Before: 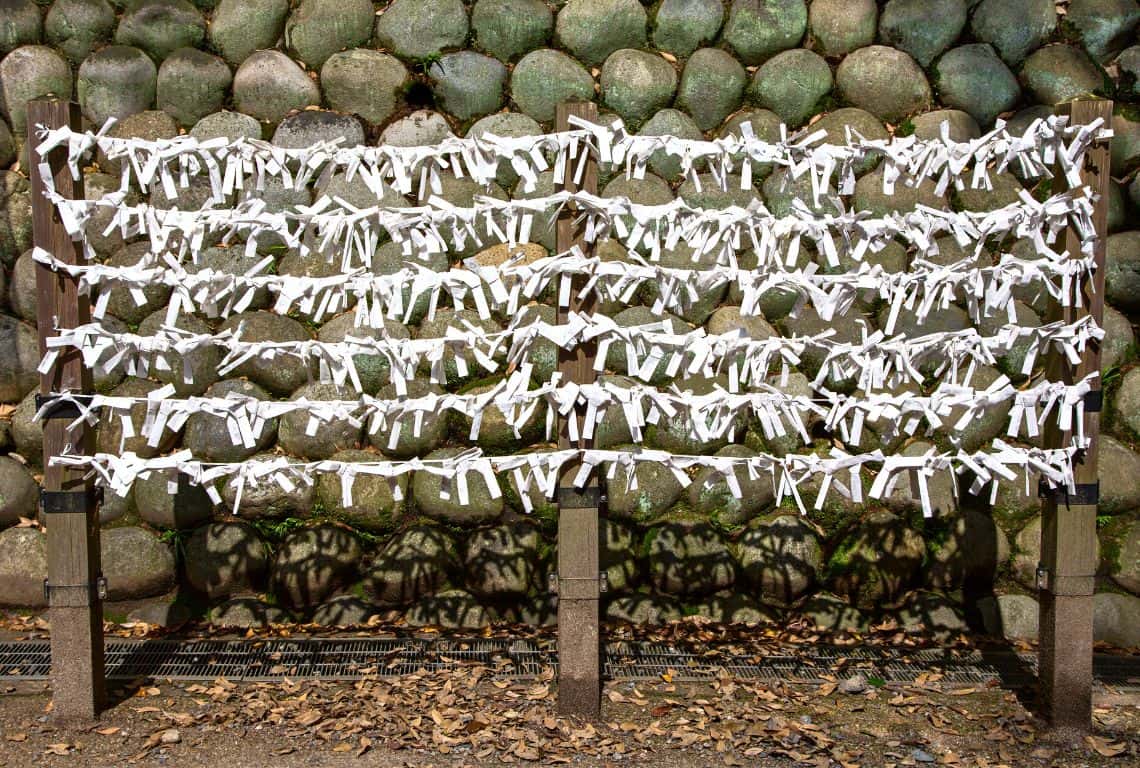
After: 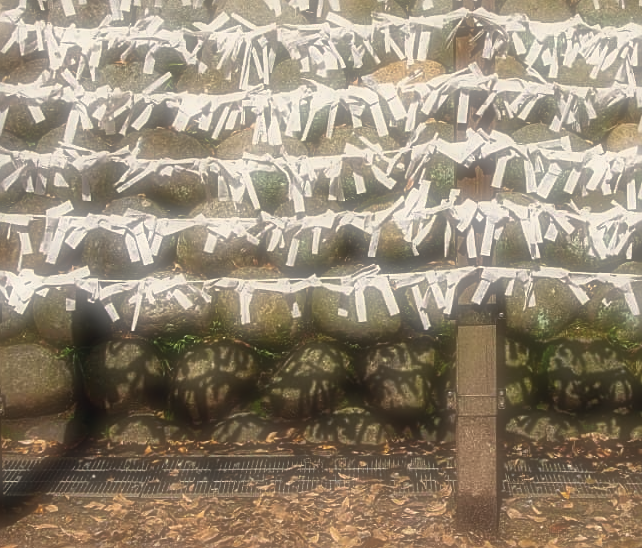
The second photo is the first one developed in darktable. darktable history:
white balance: red 1.045, blue 0.932
sharpen: amount 0.55
color correction: highlights a* 0.207, highlights b* 2.7, shadows a* -0.874, shadows b* -4.78
soften: on, module defaults
crop: left 8.966%, top 23.852%, right 34.699%, bottom 4.703%
